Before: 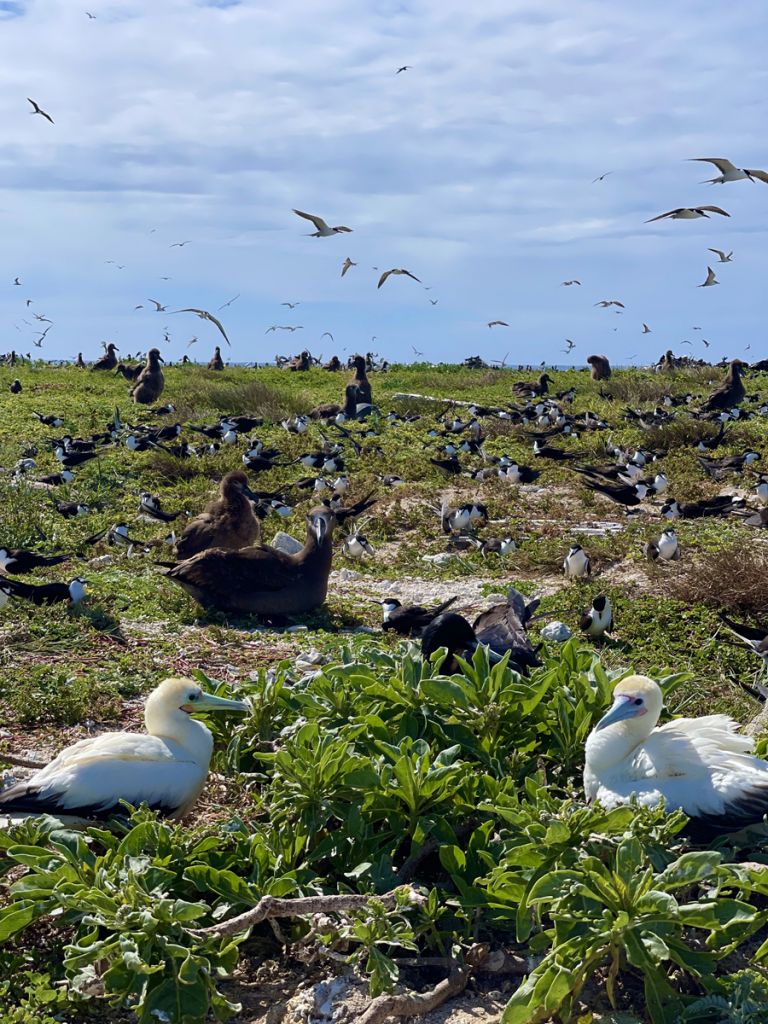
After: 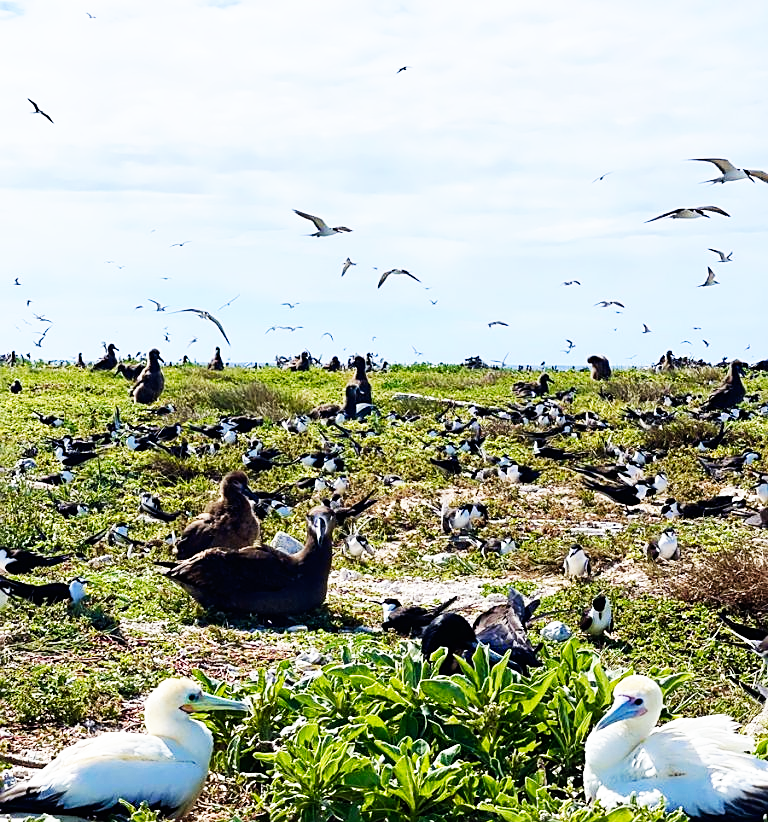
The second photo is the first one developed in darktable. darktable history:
crop: bottom 19.644%
sharpen: on, module defaults
base curve: curves: ch0 [(0, 0) (0.007, 0.004) (0.027, 0.03) (0.046, 0.07) (0.207, 0.54) (0.442, 0.872) (0.673, 0.972) (1, 1)], preserve colors none
